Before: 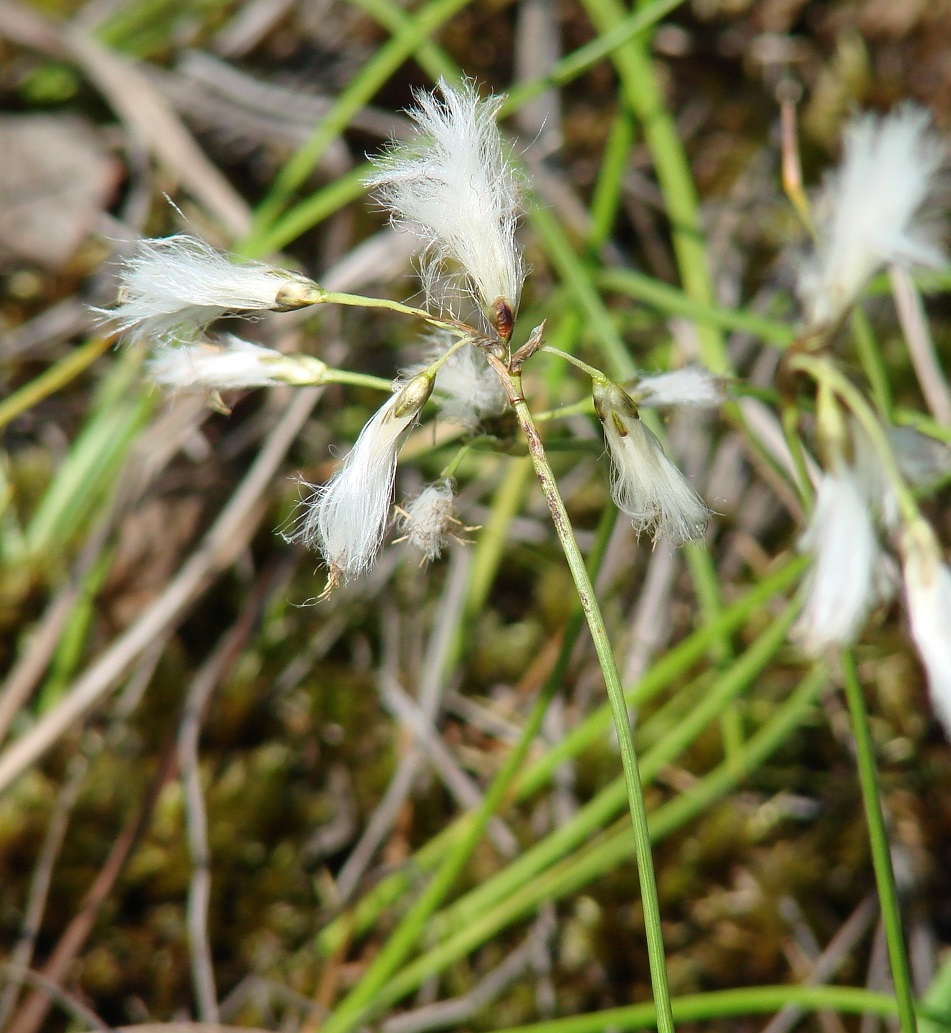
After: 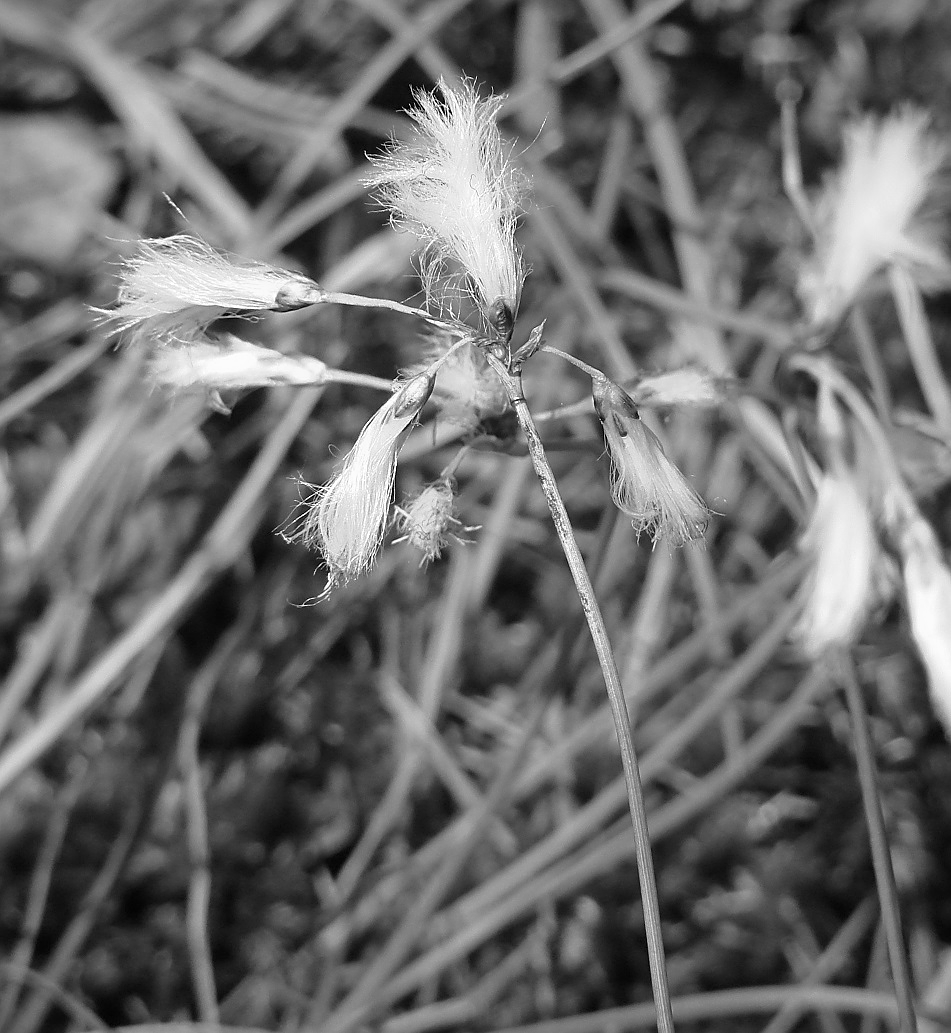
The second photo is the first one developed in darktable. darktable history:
sharpen: on, module defaults
monochrome: a -11.7, b 1.62, size 0.5, highlights 0.38
